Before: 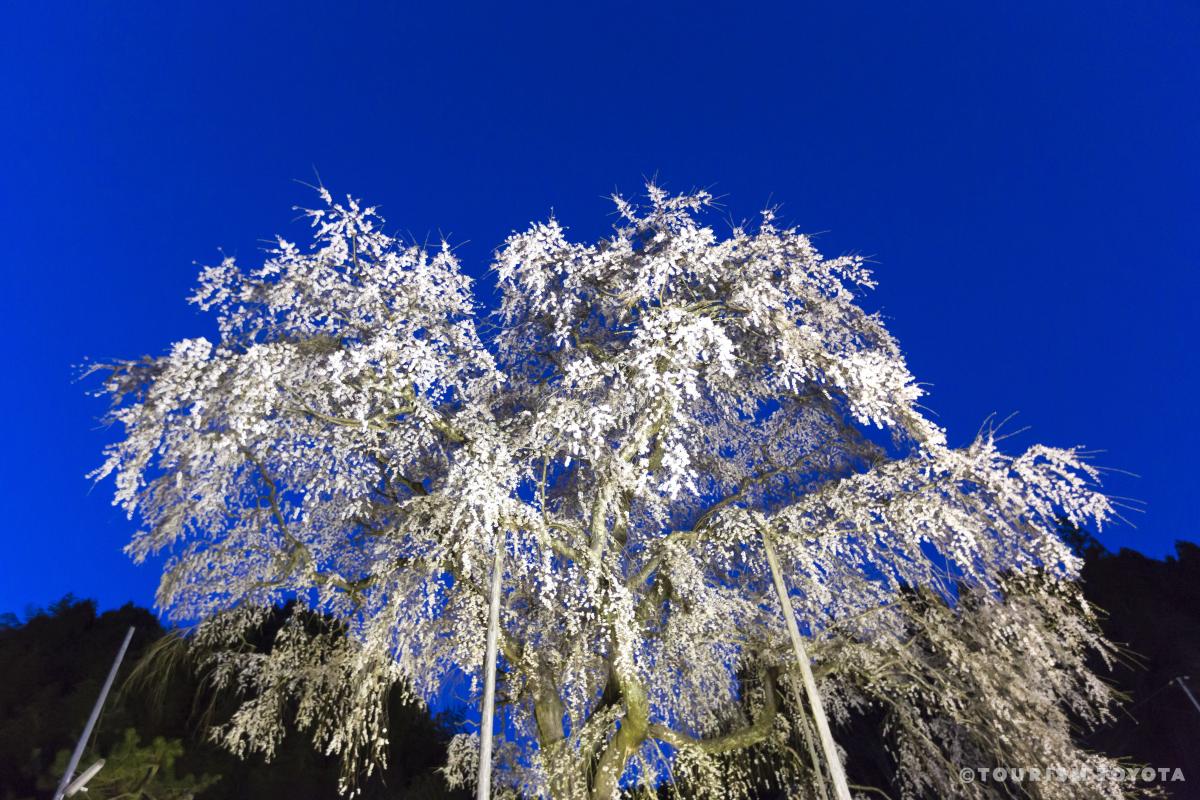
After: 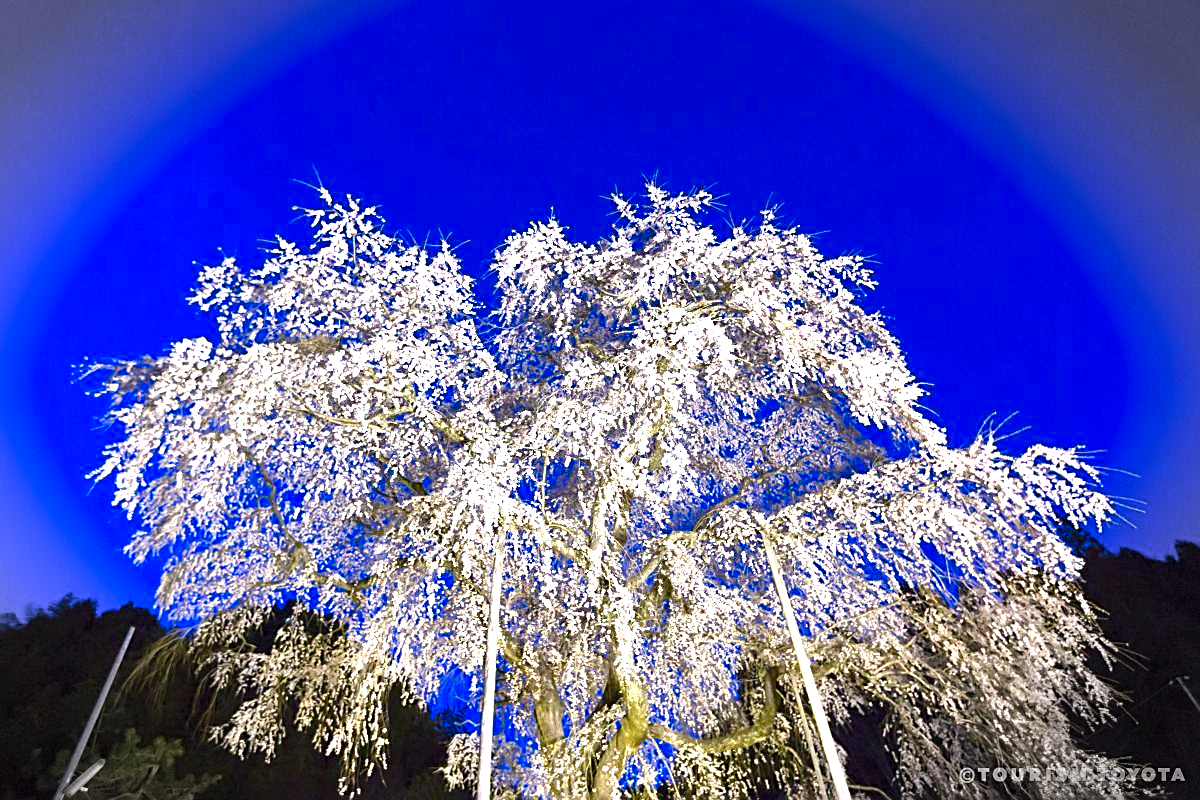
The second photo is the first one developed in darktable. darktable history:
color balance rgb: power › chroma 0.23%, power › hue 61.78°, highlights gain › chroma 1.465%, highlights gain › hue 310.37°, perceptual saturation grading › global saturation 20%, perceptual saturation grading › highlights -25.778%, perceptual saturation grading › shadows 49.6%, global vibrance 15.105%
vignetting: fall-off start 91.01%, fall-off radius 39.07%, brightness -0.619, saturation -0.677, center (-0.033, -0.042), width/height ratio 1.221, shape 1.3
sharpen: amount 0.733
exposure: black level correction 0.001, exposure 0.962 EV, compensate highlight preservation false
